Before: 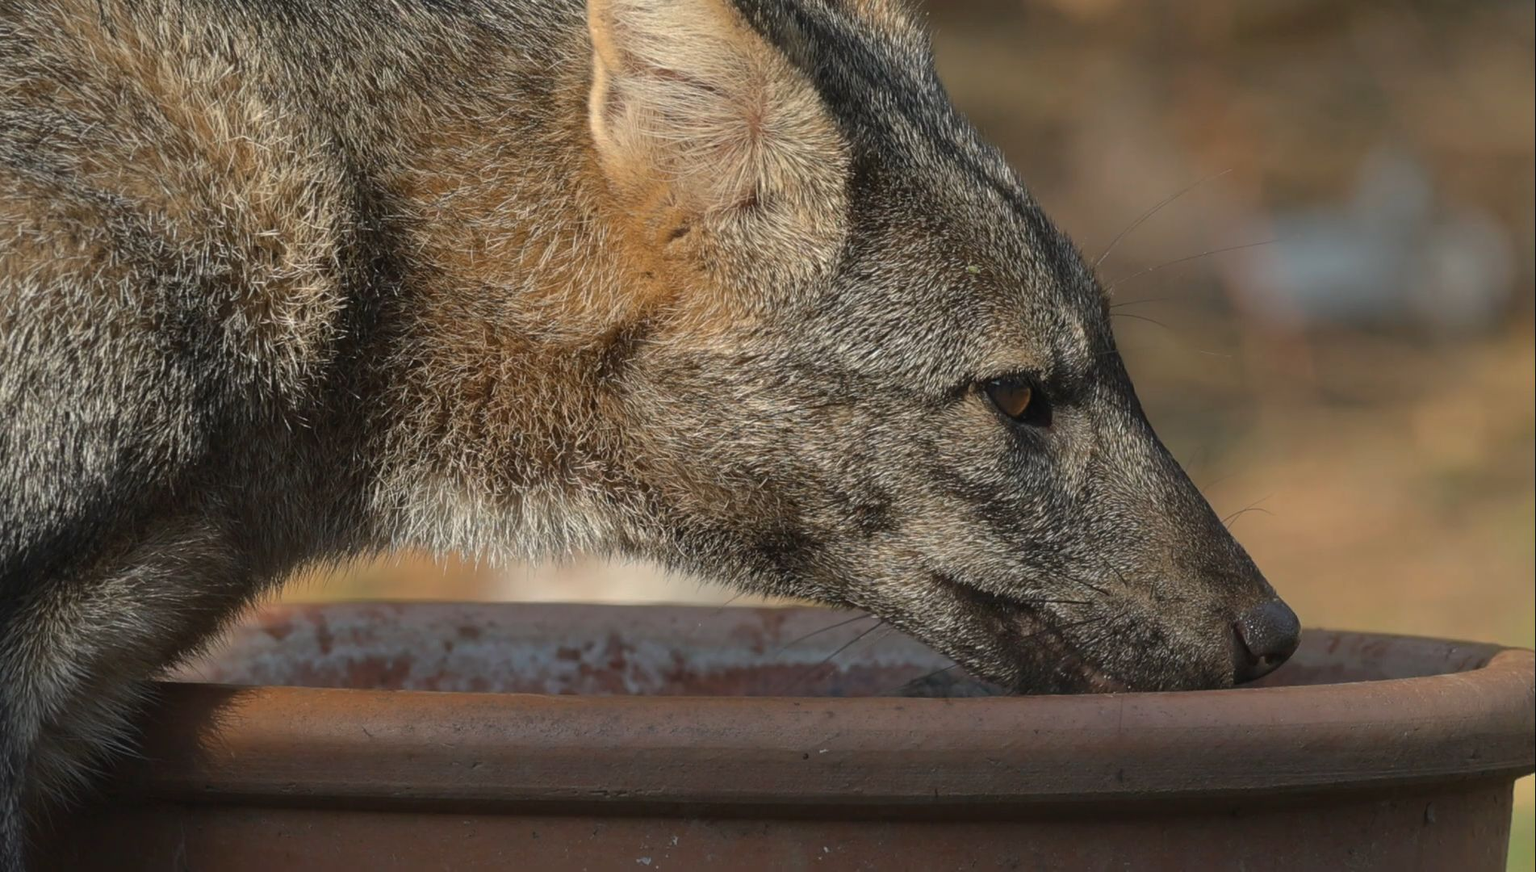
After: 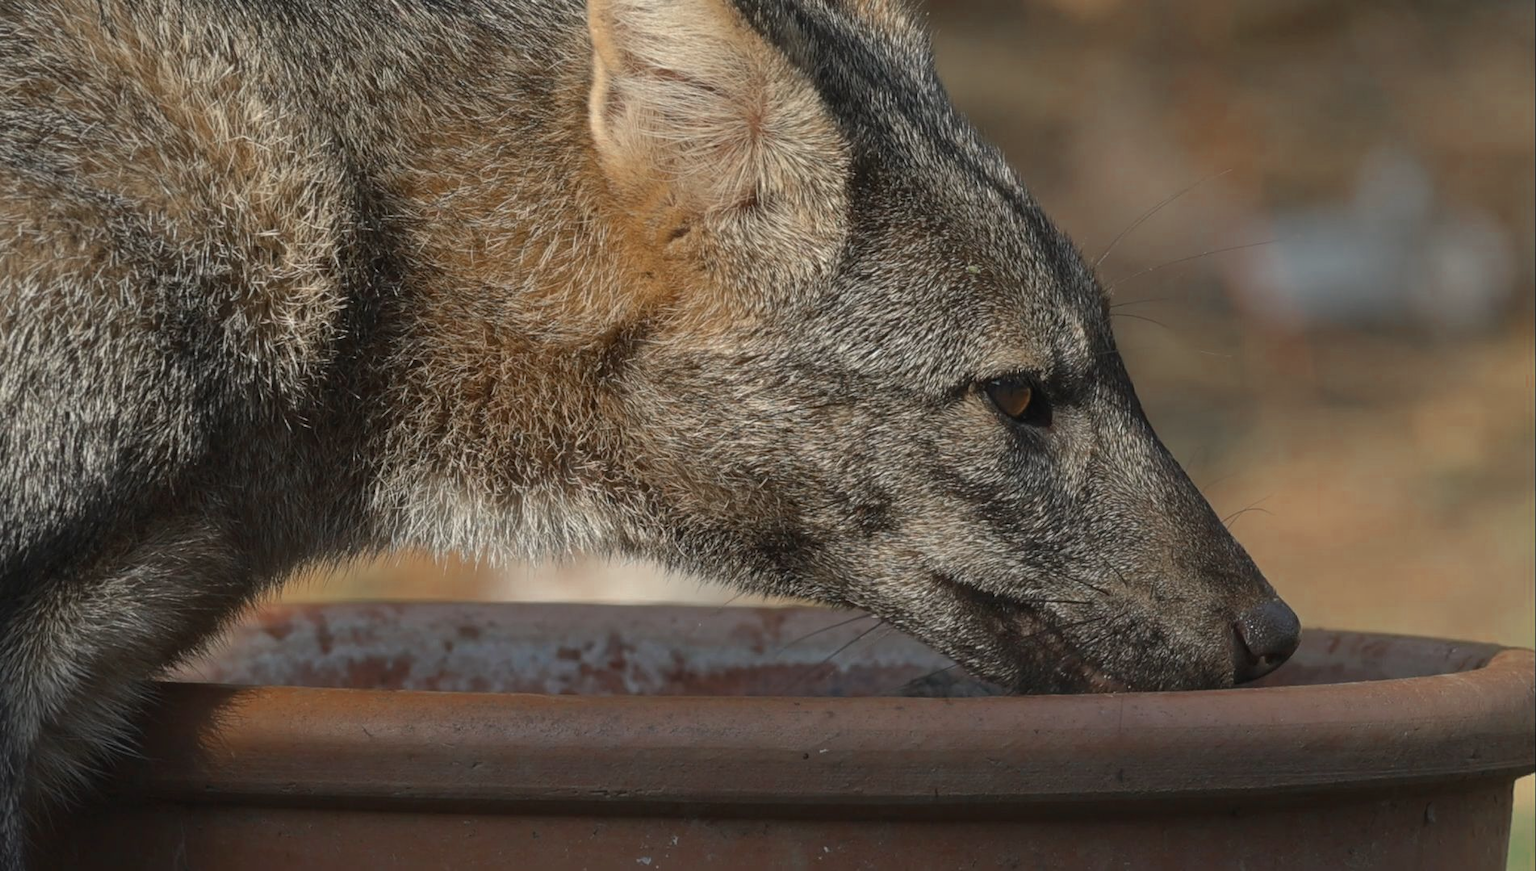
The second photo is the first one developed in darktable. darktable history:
tone equalizer: edges refinement/feathering 500, mask exposure compensation -1.57 EV, preserve details no
color zones: curves: ch0 [(0, 0.5) (0.125, 0.4) (0.25, 0.5) (0.375, 0.4) (0.5, 0.4) (0.625, 0.35) (0.75, 0.35) (0.875, 0.5)]; ch1 [(0, 0.35) (0.125, 0.45) (0.25, 0.35) (0.375, 0.35) (0.5, 0.35) (0.625, 0.35) (0.75, 0.45) (0.875, 0.35)]; ch2 [(0, 0.6) (0.125, 0.5) (0.25, 0.5) (0.375, 0.6) (0.5, 0.6) (0.625, 0.5) (0.75, 0.5) (0.875, 0.5)]
contrast brightness saturation: saturation 0.124
